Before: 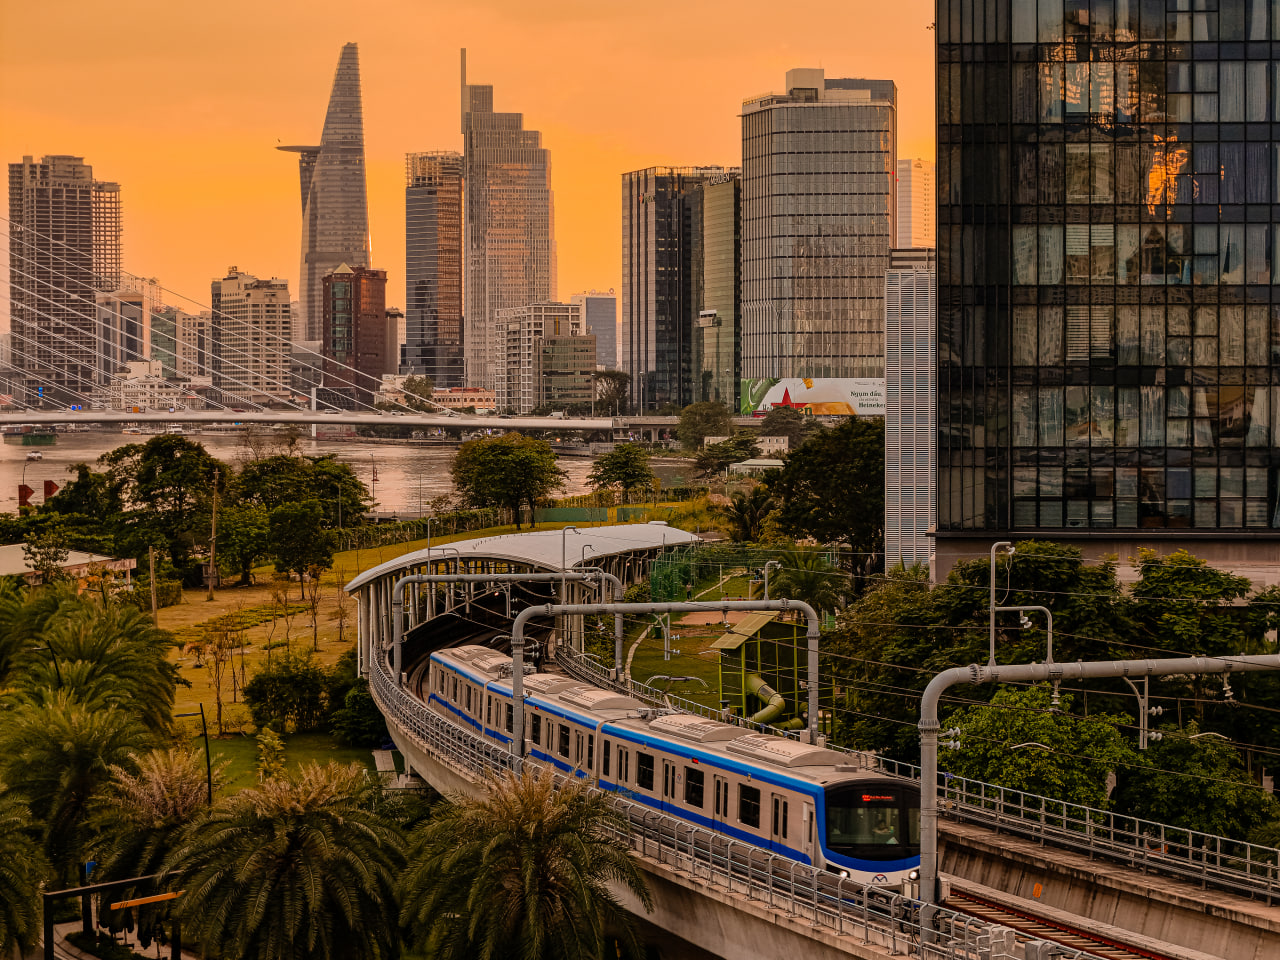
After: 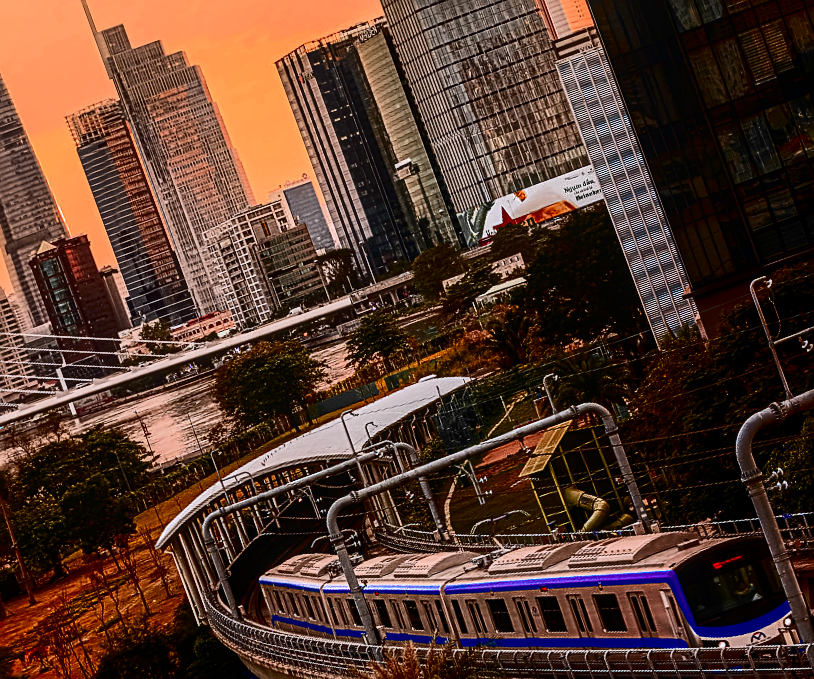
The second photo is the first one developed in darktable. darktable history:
tone curve: curves: ch0 [(0, 0) (0.003, 0.004) (0.011, 0.006) (0.025, 0.008) (0.044, 0.012) (0.069, 0.017) (0.1, 0.021) (0.136, 0.029) (0.177, 0.043) (0.224, 0.062) (0.277, 0.108) (0.335, 0.166) (0.399, 0.301) (0.468, 0.467) (0.543, 0.64) (0.623, 0.803) (0.709, 0.908) (0.801, 0.969) (0.898, 0.988) (1, 1)], color space Lab, independent channels, preserve colors none
color calibration: x 0.372, y 0.386, temperature 4285.33 K
local contrast: on, module defaults
sharpen: on, module defaults
color zones: curves: ch0 [(0, 0.363) (0.128, 0.373) (0.25, 0.5) (0.402, 0.407) (0.521, 0.525) (0.63, 0.559) (0.729, 0.662) (0.867, 0.471)]; ch1 [(0, 0.515) (0.136, 0.618) (0.25, 0.5) (0.378, 0) (0.516, 0) (0.622, 0.593) (0.737, 0.819) (0.87, 0.593)]; ch2 [(0, 0.529) (0.128, 0.471) (0.282, 0.451) (0.386, 0.662) (0.516, 0.525) (0.633, 0.554) (0.75, 0.62) (0.875, 0.441)], mix 24.04%
shadows and highlights: shadows -68.46, highlights 35.6, soften with gaussian
crop and rotate: angle 19.98°, left 6.9%, right 4.257%, bottom 1.179%
